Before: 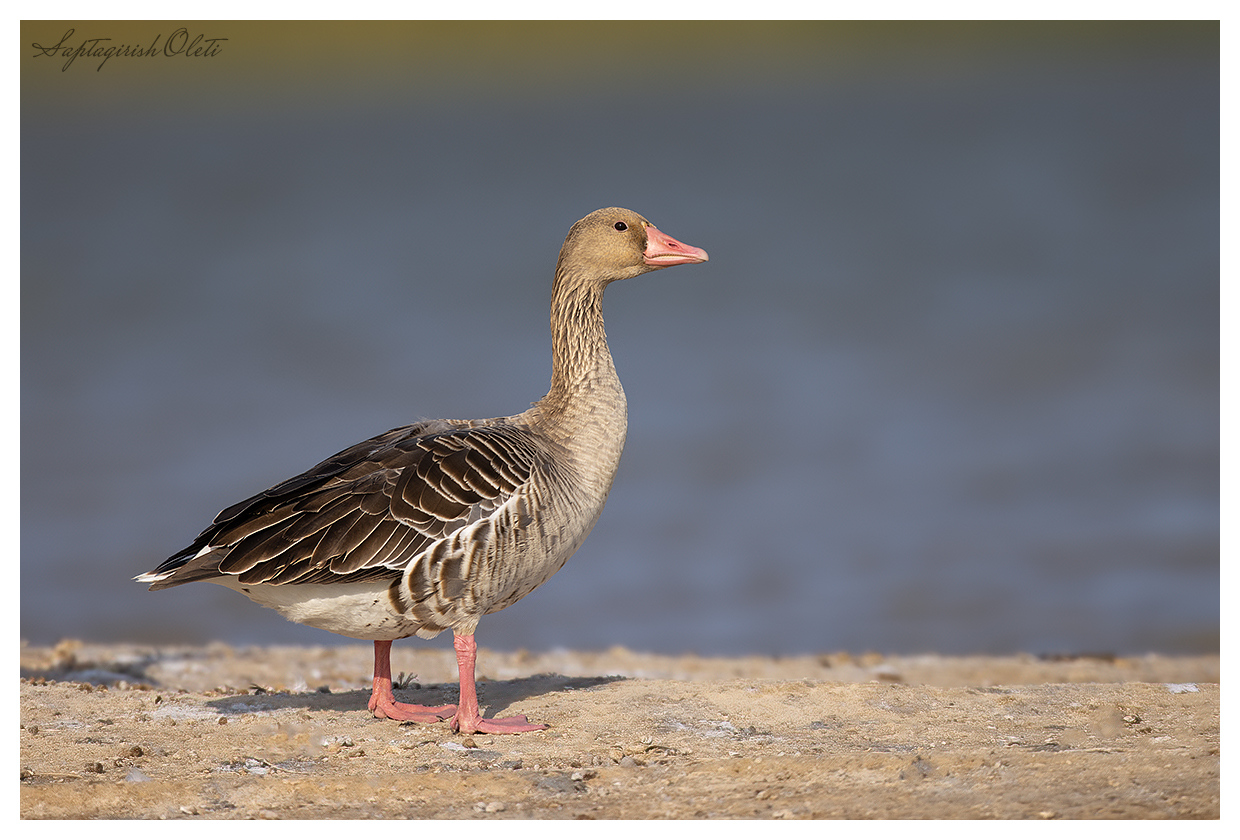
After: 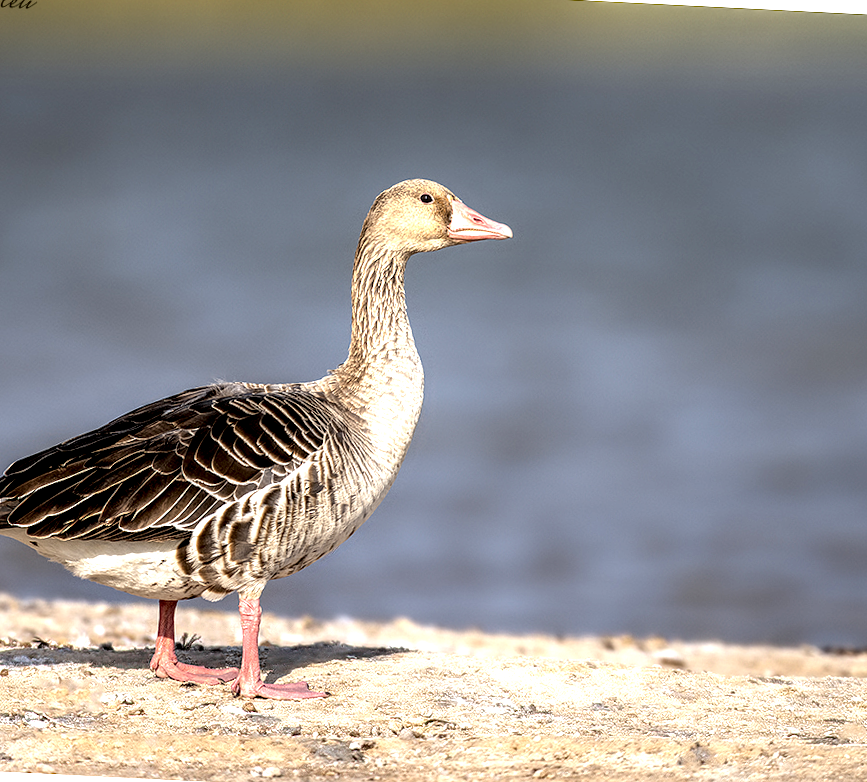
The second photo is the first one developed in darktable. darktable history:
tone equalizer: -8 EV -0.717 EV, -7 EV -0.689 EV, -6 EV -0.639 EV, -5 EV -0.393 EV, -3 EV 0.39 EV, -2 EV 0.6 EV, -1 EV 0.696 EV, +0 EV 0.731 EV
exposure: black level correction 0.002, compensate highlight preservation false
crop and rotate: angle -2.87°, left 14.038%, top 0.024%, right 10.93%, bottom 0.036%
local contrast: detail 205%
shadows and highlights: radius 92.59, shadows -14.53, white point adjustment 0.239, highlights 32.53, compress 48.41%, soften with gaussian
